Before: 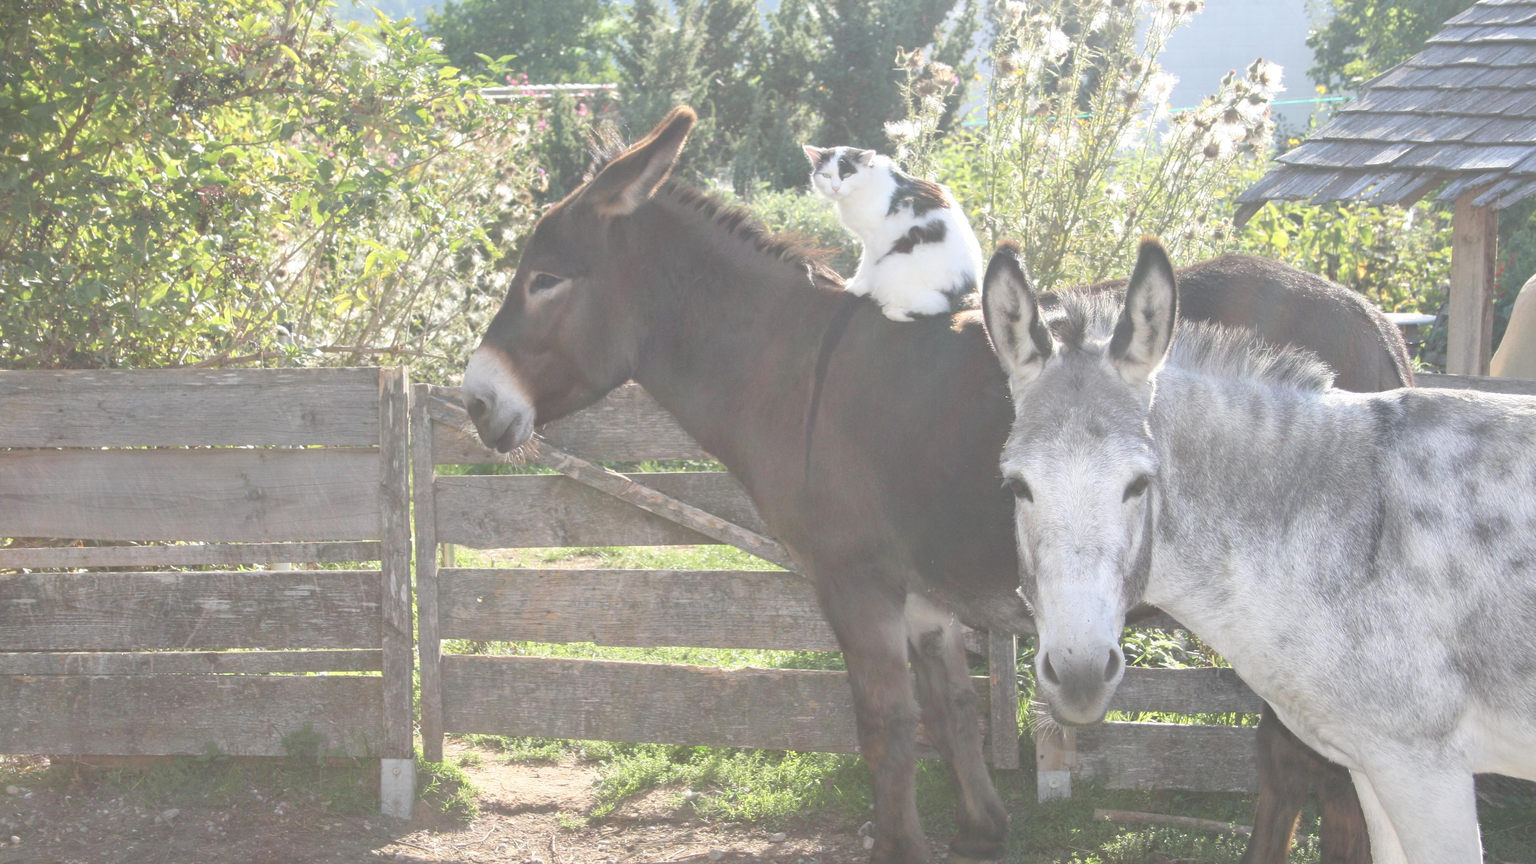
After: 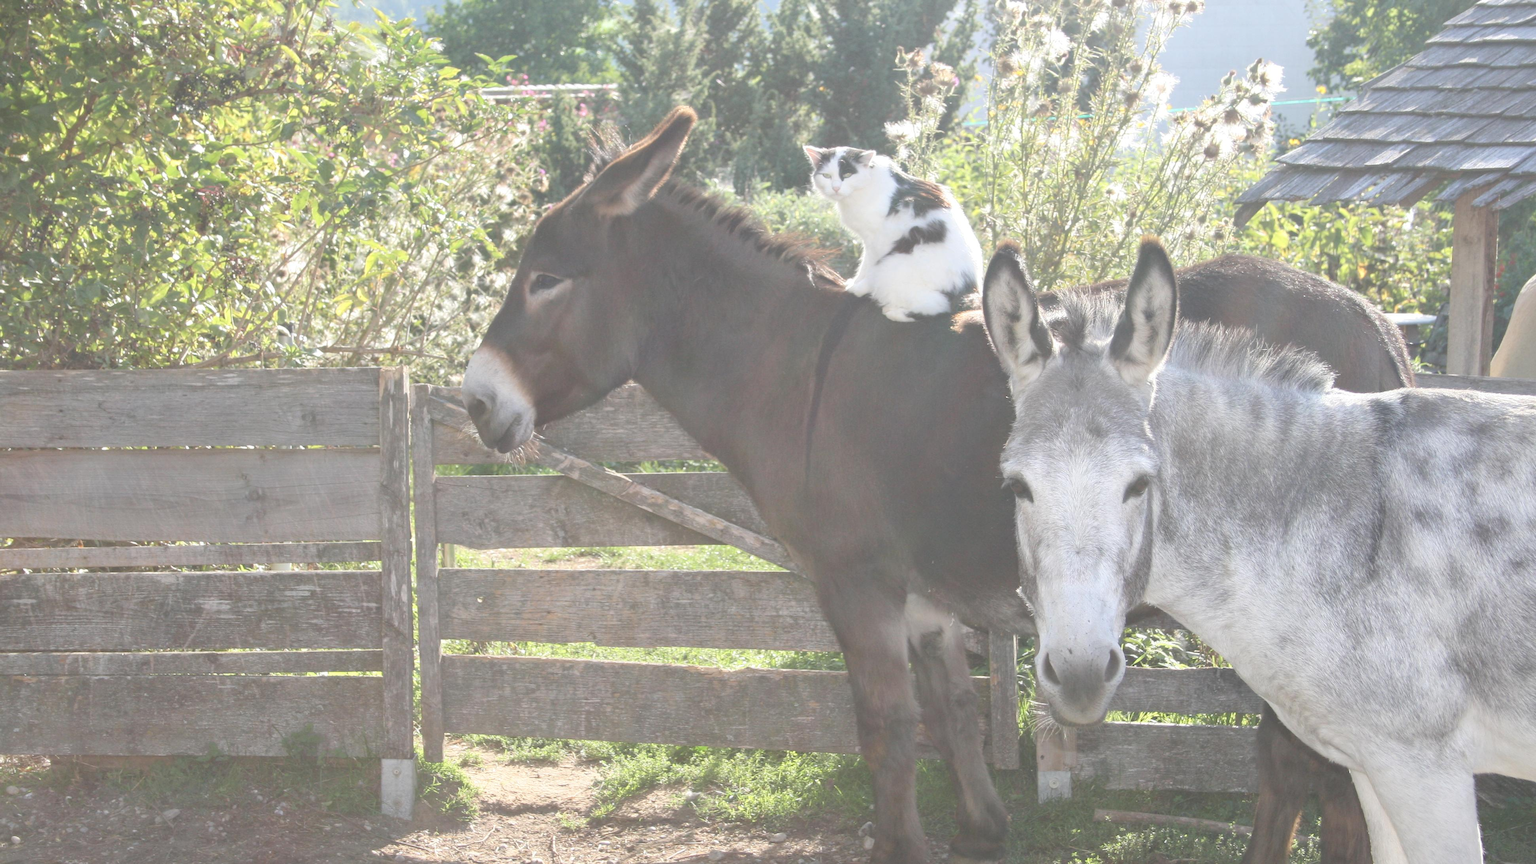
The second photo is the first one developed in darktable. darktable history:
color balance rgb: perceptual saturation grading › global saturation -1.475%
